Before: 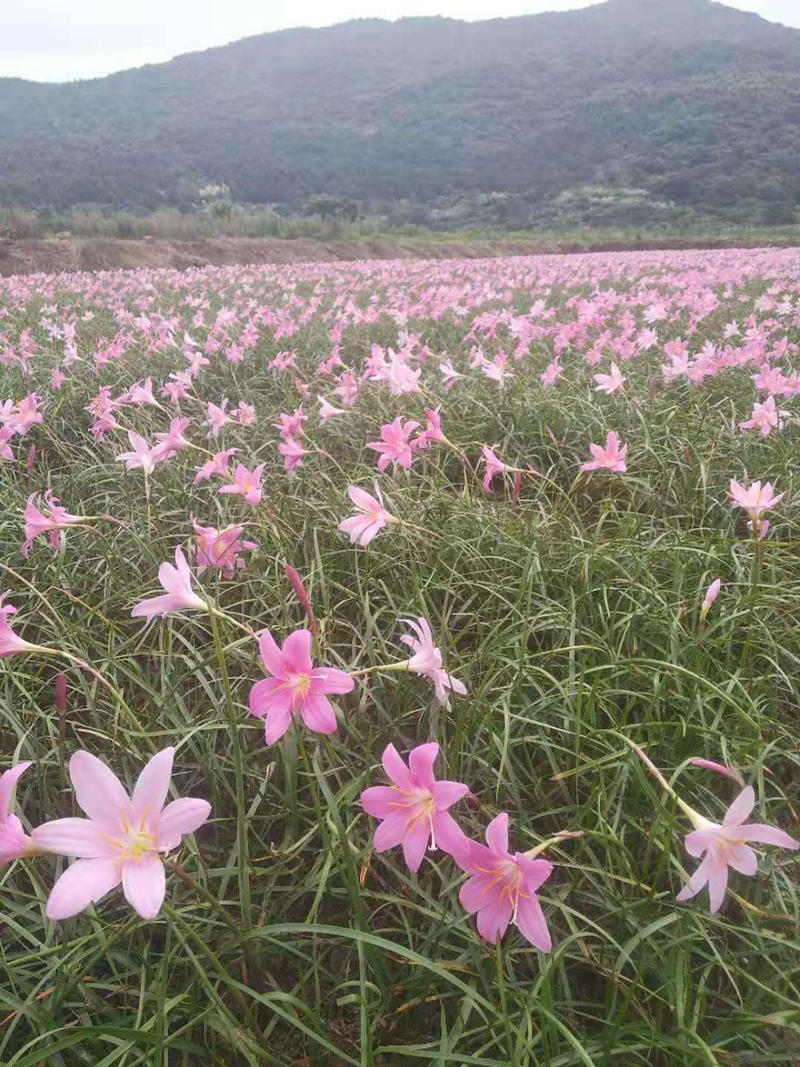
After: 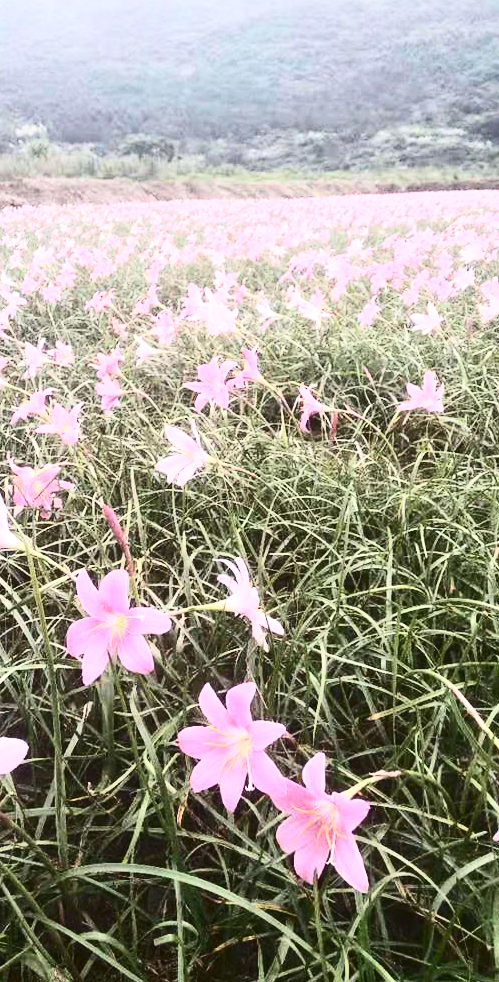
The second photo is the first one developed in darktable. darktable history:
crop and rotate: left 22.923%, top 5.633%, right 14.585%, bottom 2.332%
exposure: black level correction -0.002, exposure 0.538 EV, compensate exposure bias true, compensate highlight preservation false
contrast brightness saturation: contrast 0.497, saturation -0.098
